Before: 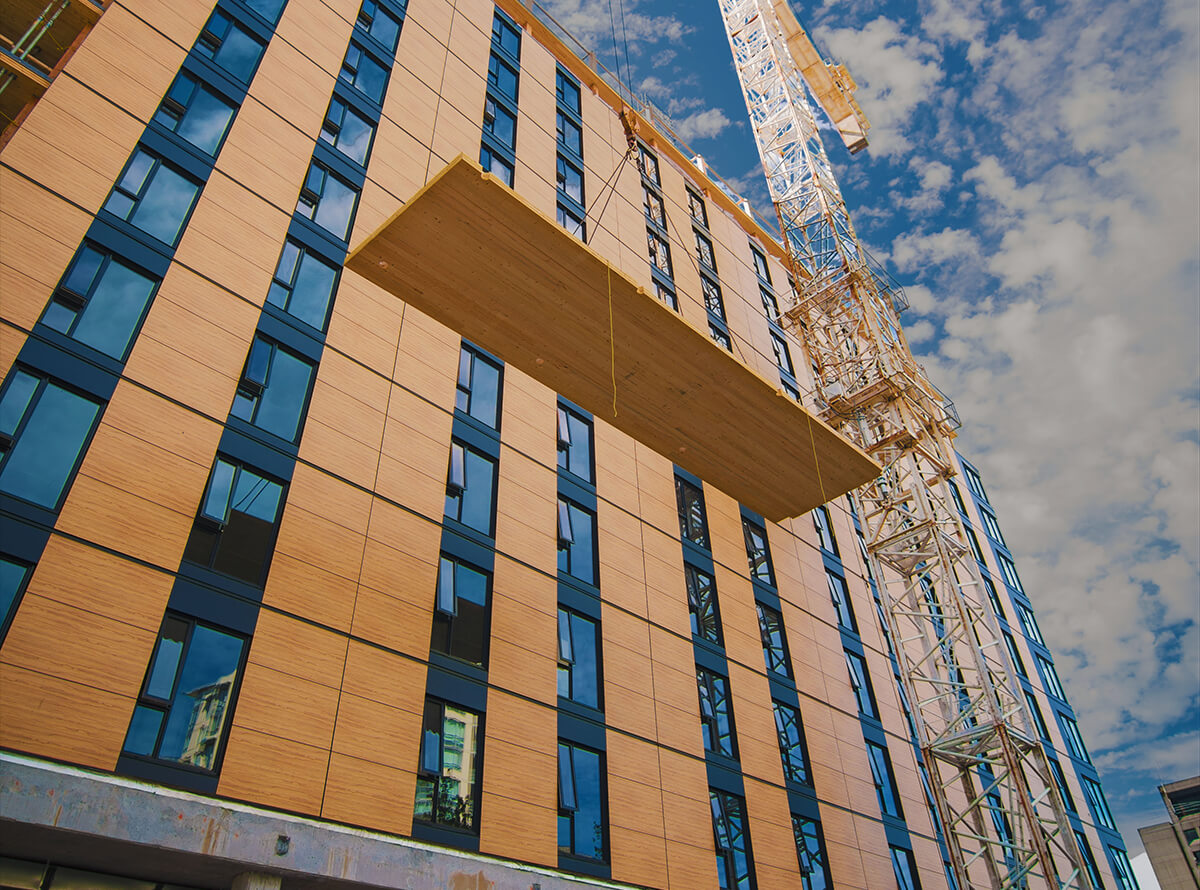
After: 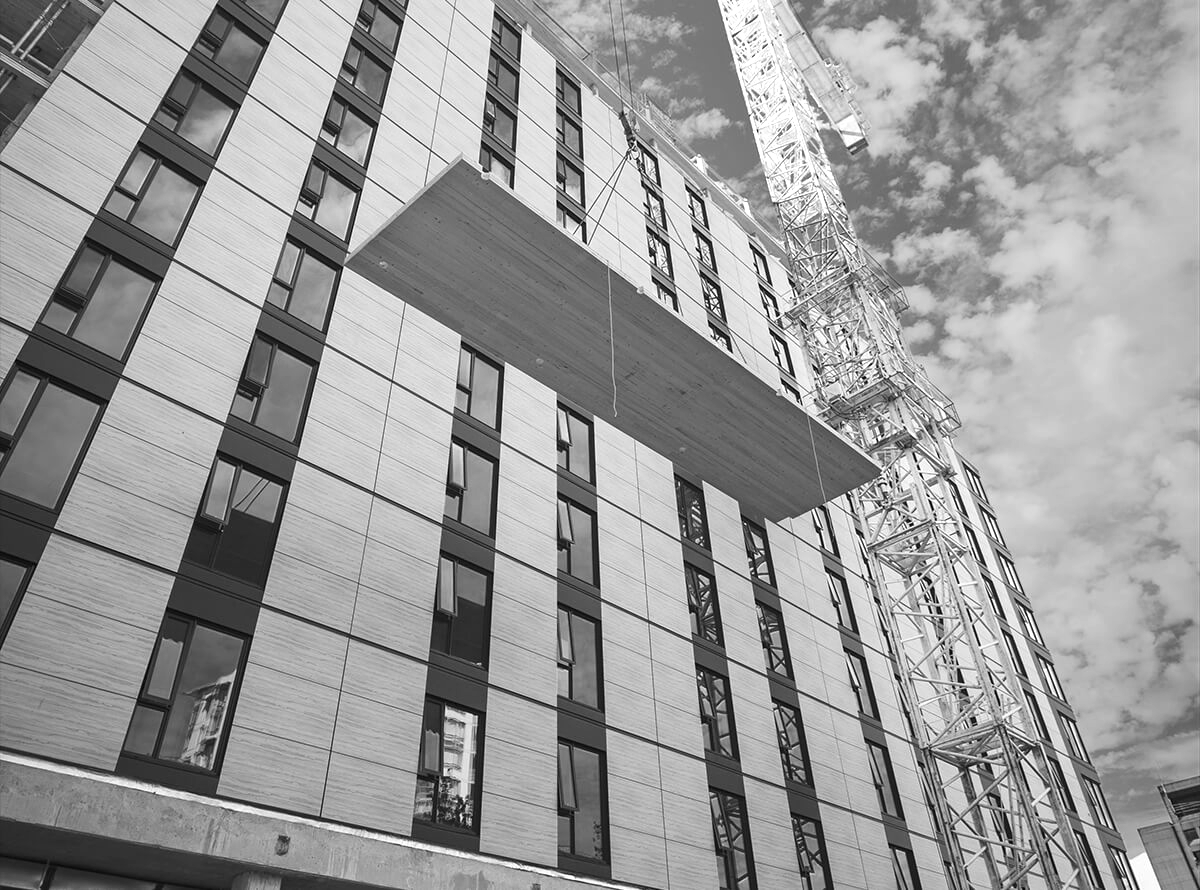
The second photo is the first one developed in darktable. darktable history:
exposure: black level correction 0, exposure 0.7 EV, compensate exposure bias true, compensate highlight preservation false
monochrome: on, module defaults
